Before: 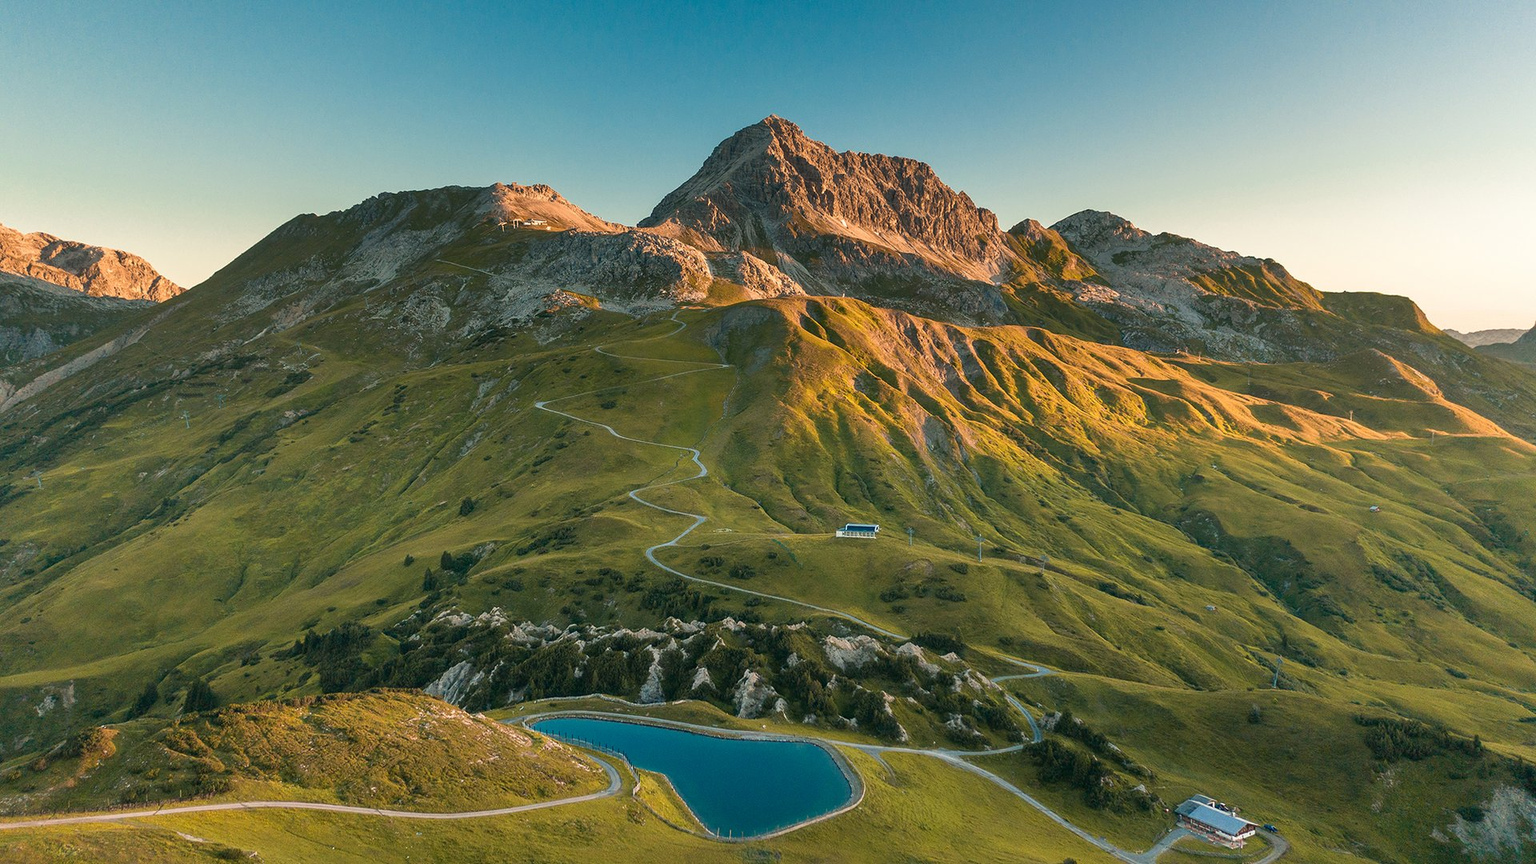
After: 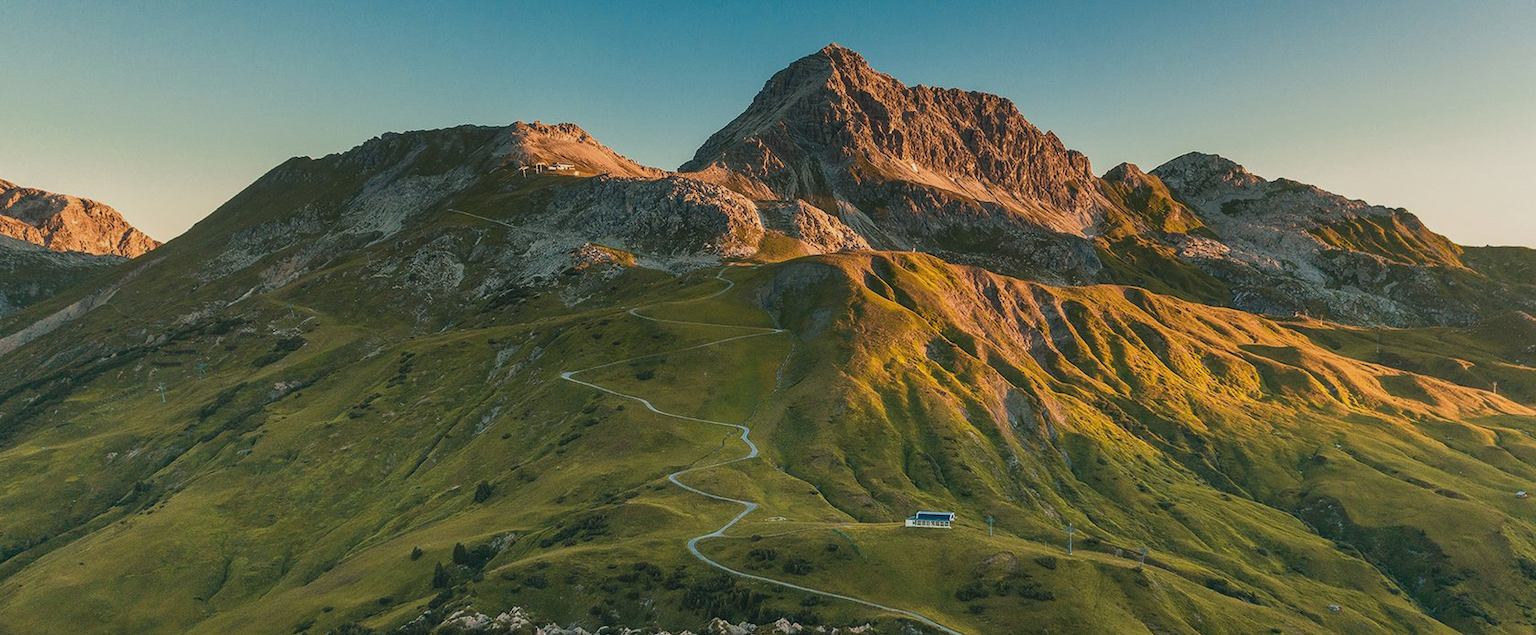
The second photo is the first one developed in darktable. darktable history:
local contrast: on, module defaults
exposure: black level correction -0.015, exposure -0.535 EV, compensate exposure bias true, compensate highlight preservation false
crop: left 2.932%, top 8.944%, right 9.631%, bottom 26.767%
contrast brightness saturation: contrast 0.043, saturation 0.164
